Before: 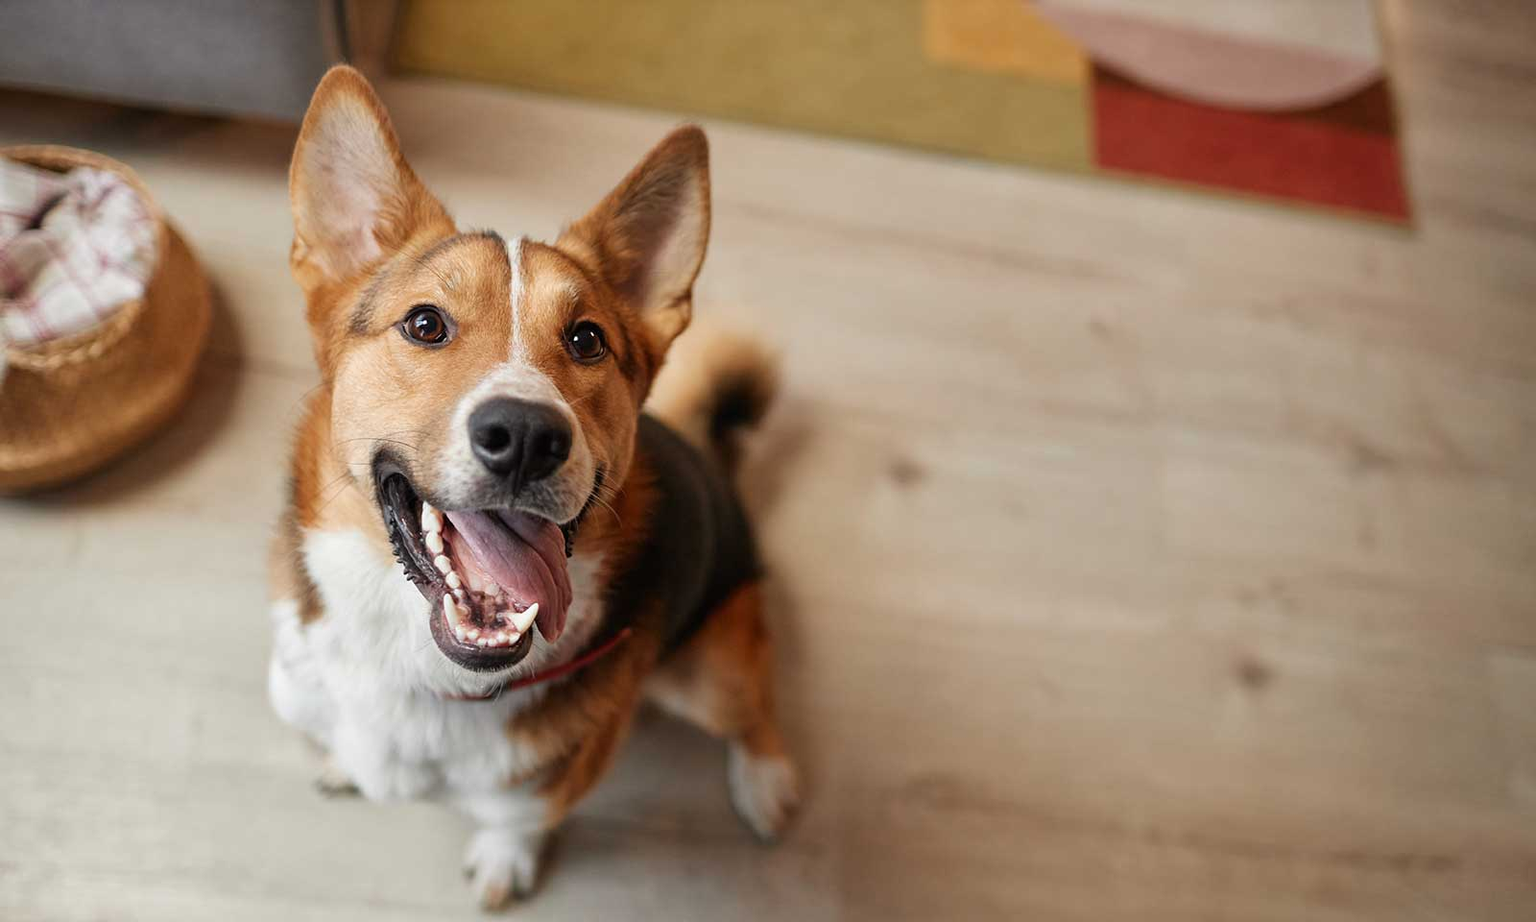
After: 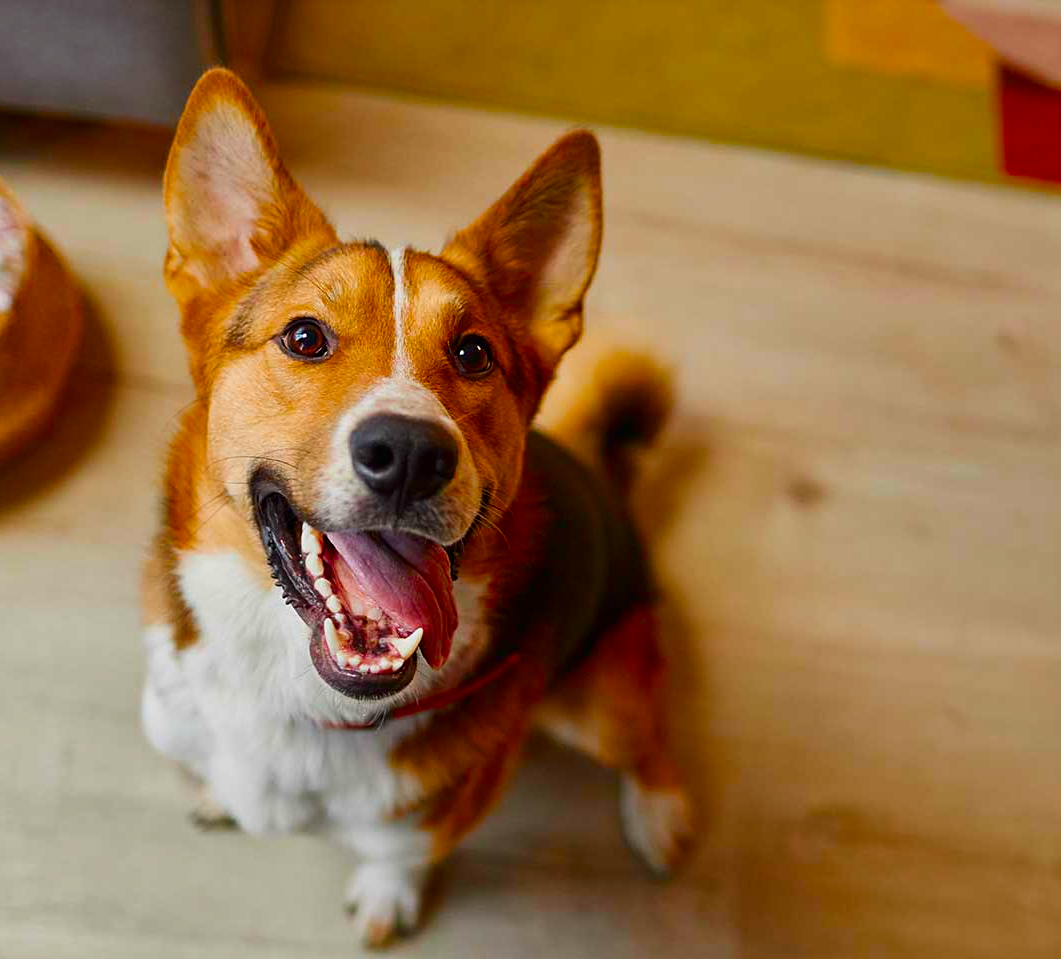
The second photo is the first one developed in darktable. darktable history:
exposure: compensate highlight preservation false
color balance rgb: linear chroma grading › shadows 9.589%, linear chroma grading › highlights 9.082%, linear chroma grading › global chroma 15.227%, linear chroma grading › mid-tones 14.872%, perceptual saturation grading › global saturation 29.379%, contrast -10.527%
crop and rotate: left 8.66%, right 25.022%
shadows and highlights: shadows 20.98, highlights -37.38, soften with gaussian
sharpen: amount 0.216
contrast brightness saturation: contrast 0.124, brightness -0.117, saturation 0.196
